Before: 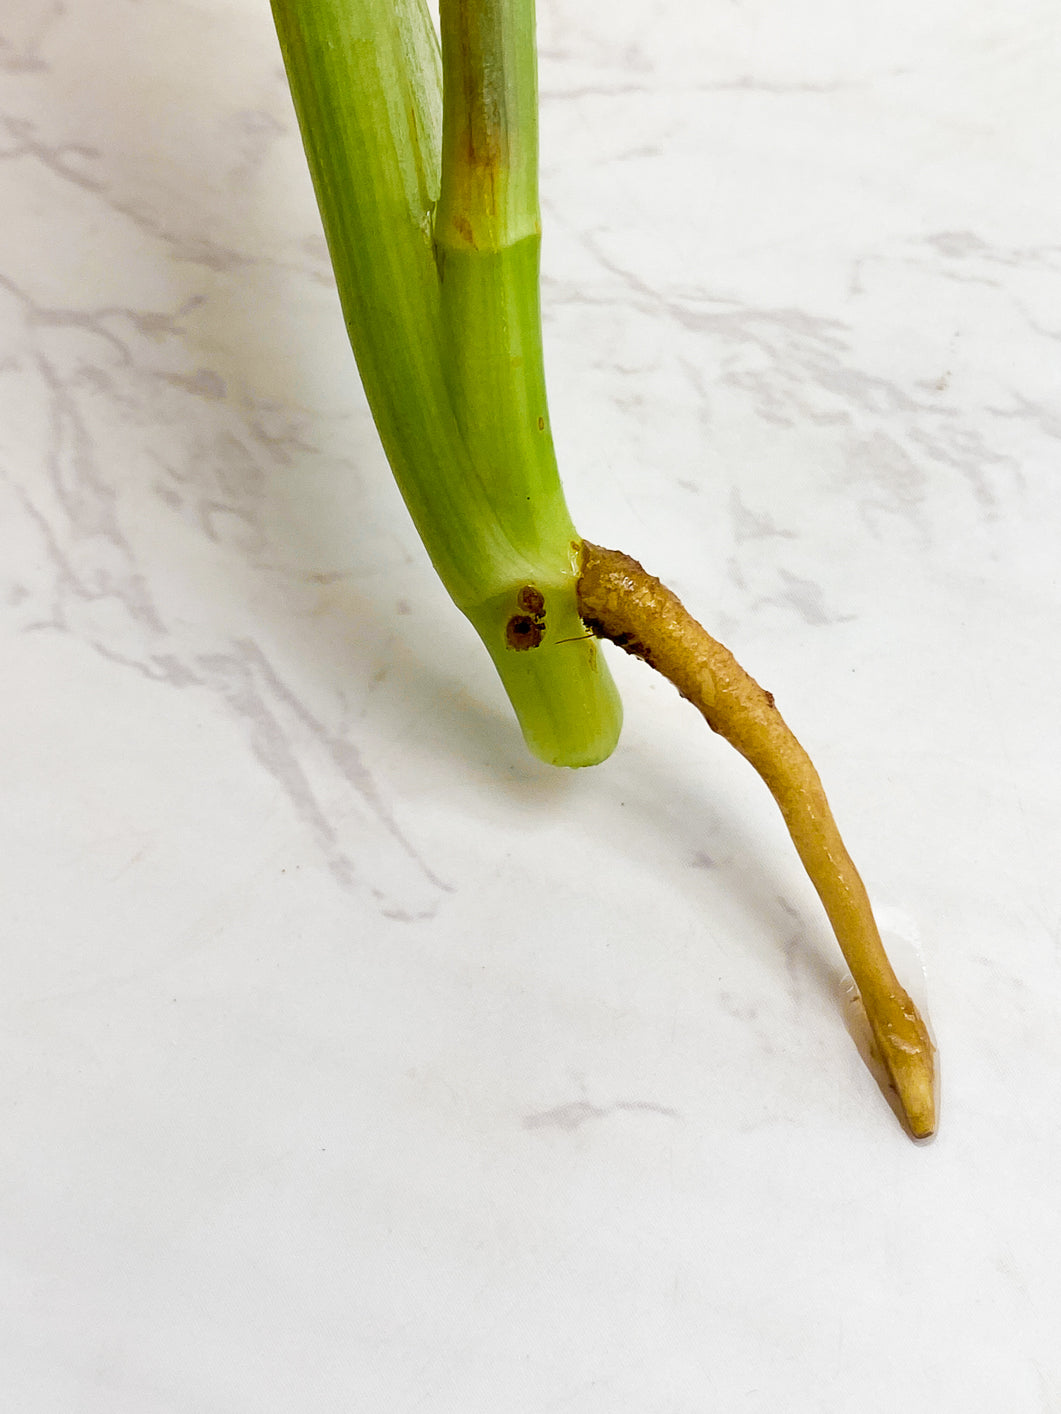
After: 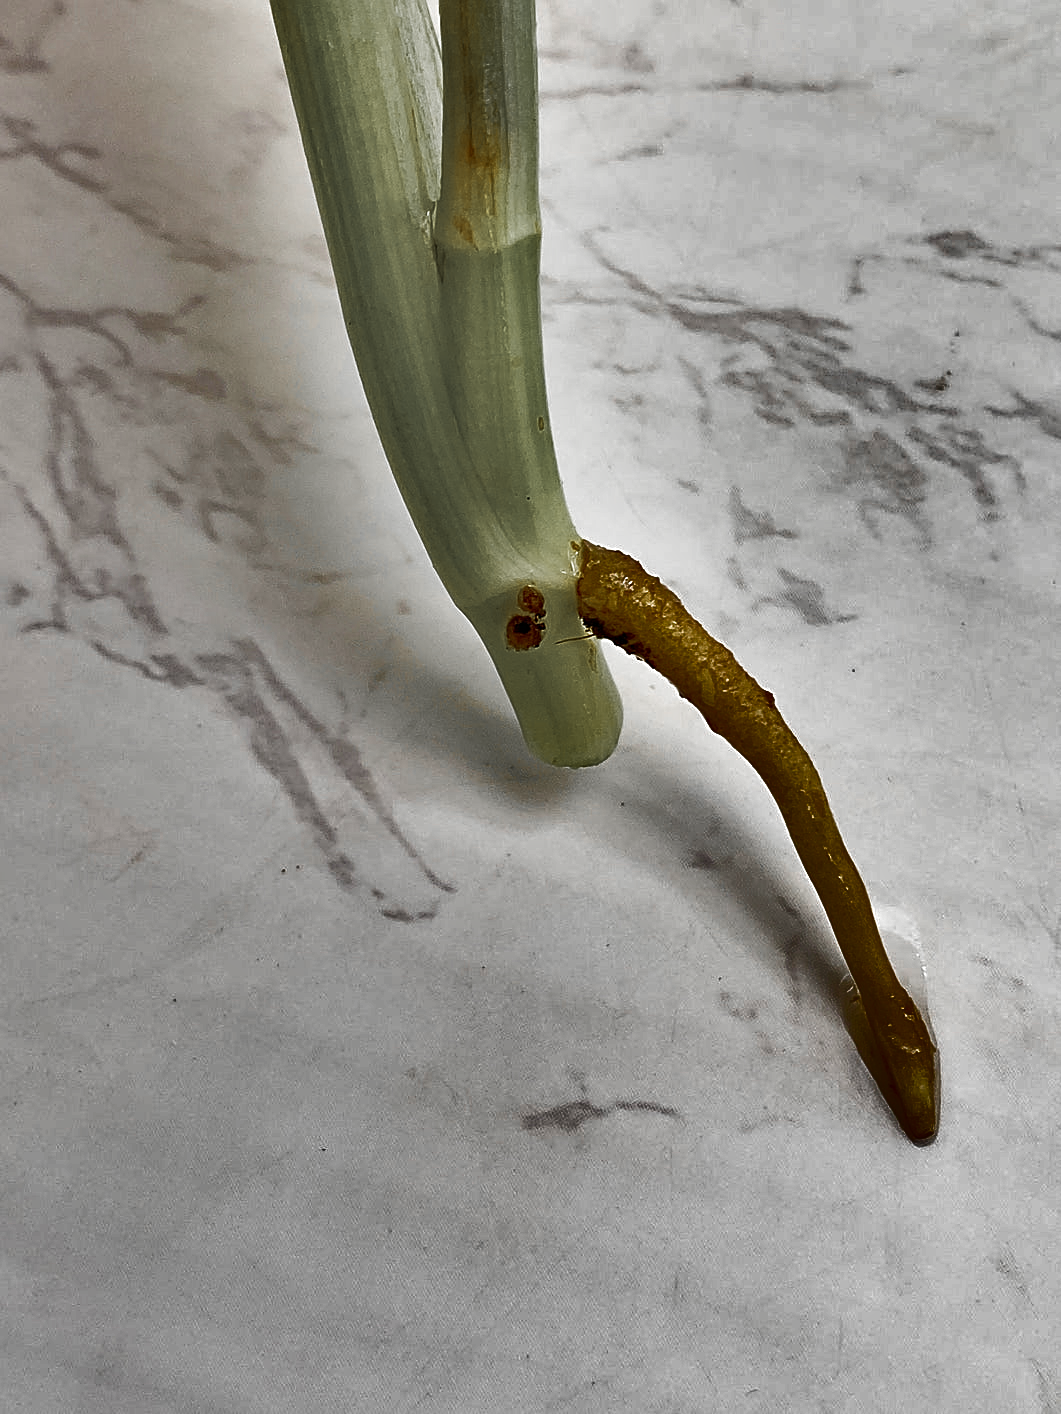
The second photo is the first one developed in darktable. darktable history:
sharpen: on, module defaults
shadows and highlights: shadows 21.01, highlights -82.84, soften with gaussian
color zones: curves: ch0 [(0, 0.447) (0.184, 0.543) (0.323, 0.476) (0.429, 0.445) (0.571, 0.443) (0.714, 0.451) (0.857, 0.452) (1, 0.447)]; ch1 [(0, 0.464) (0.176, 0.46) (0.287, 0.177) (0.429, 0.002) (0.571, 0) (0.714, 0) (0.857, 0) (1, 0.464)]
color correction: highlights b* -0.048, saturation 0.991
